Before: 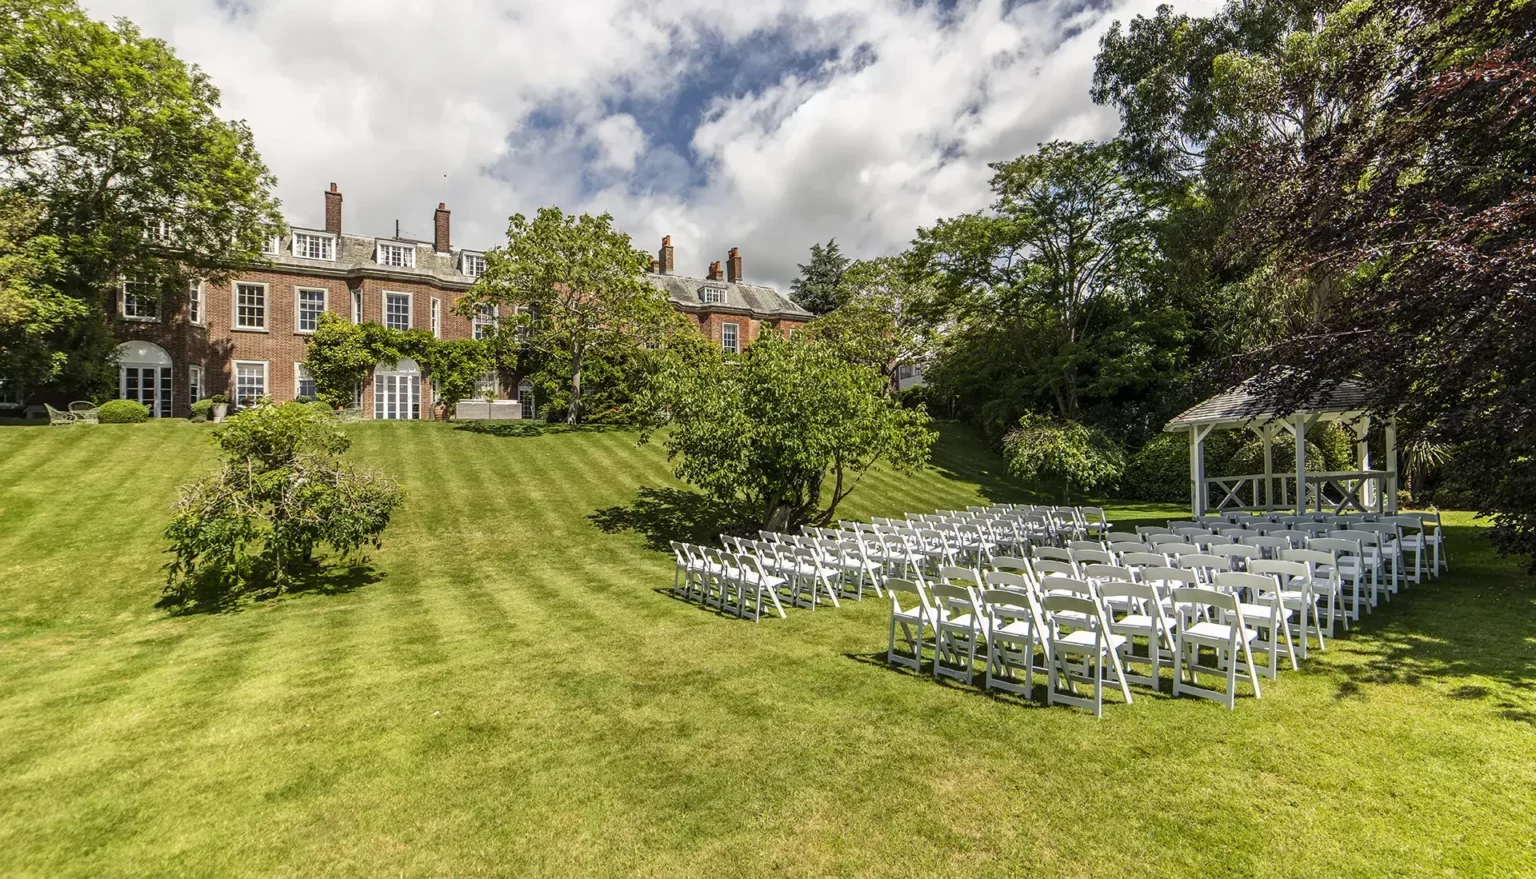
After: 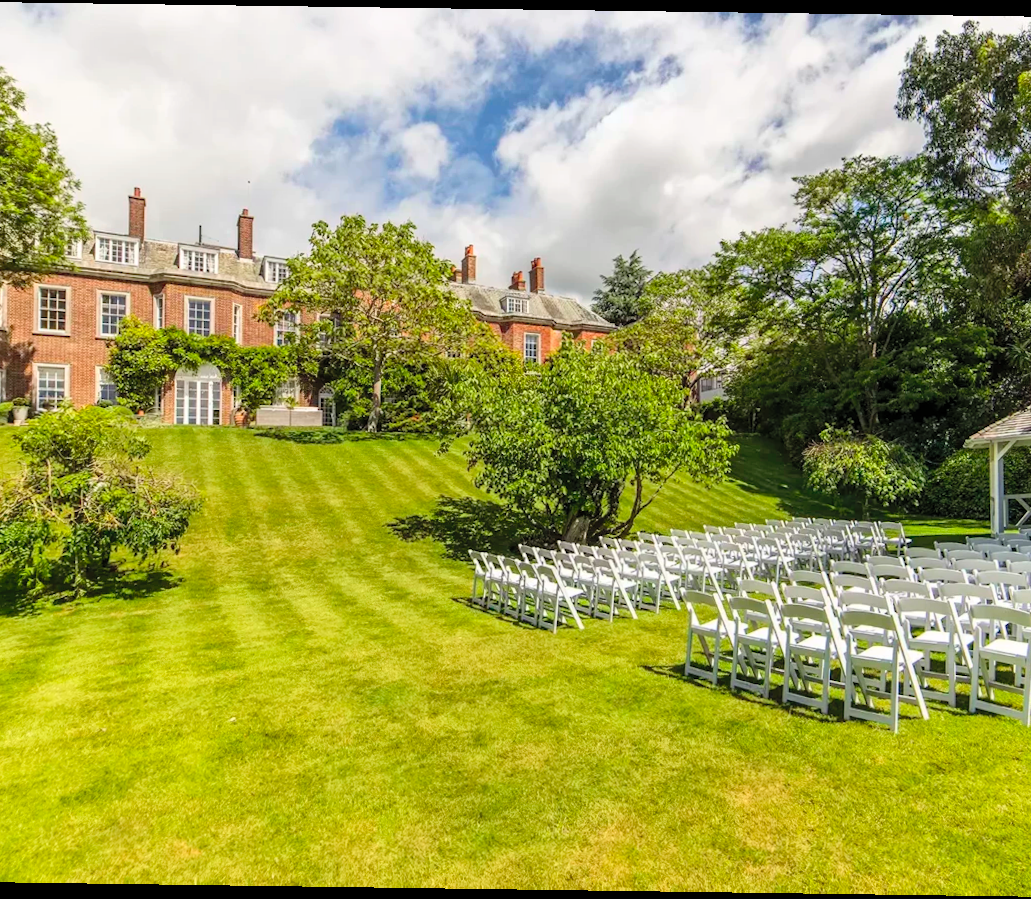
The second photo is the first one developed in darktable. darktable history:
crop and rotate: left 13.342%, right 19.991%
contrast brightness saturation: contrast 0.07, brightness 0.18, saturation 0.4
rotate and perspective: rotation 0.8°, automatic cropping off
